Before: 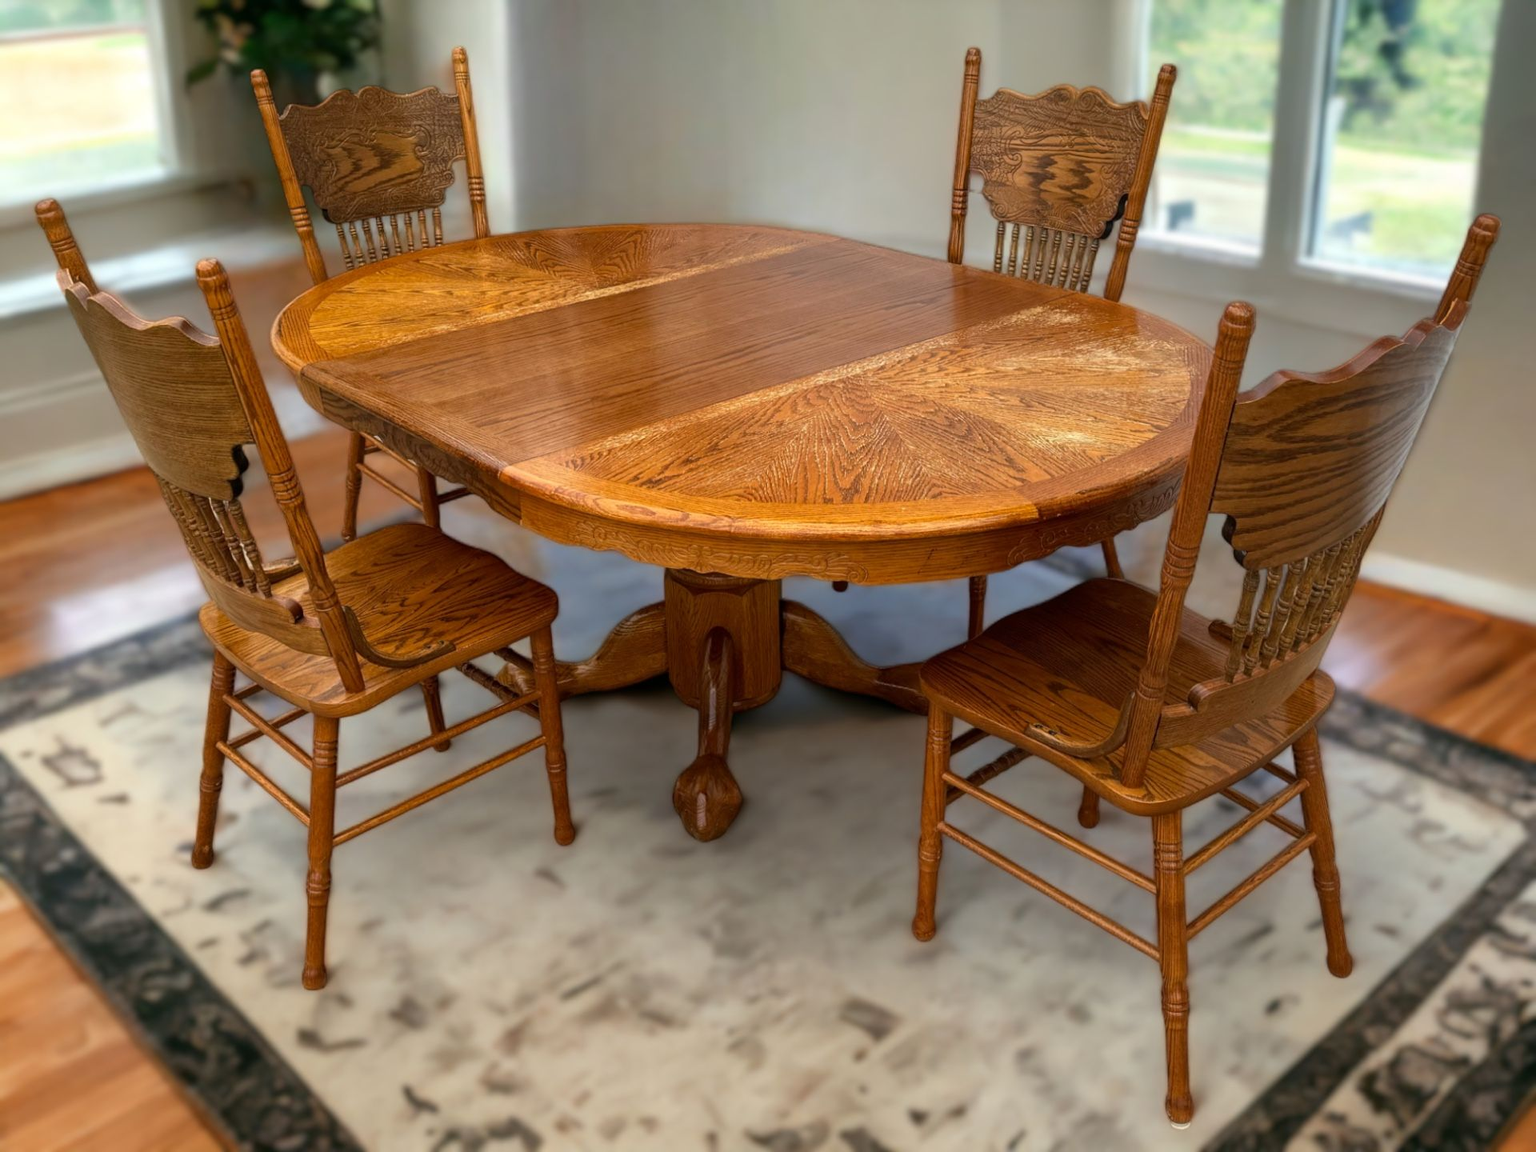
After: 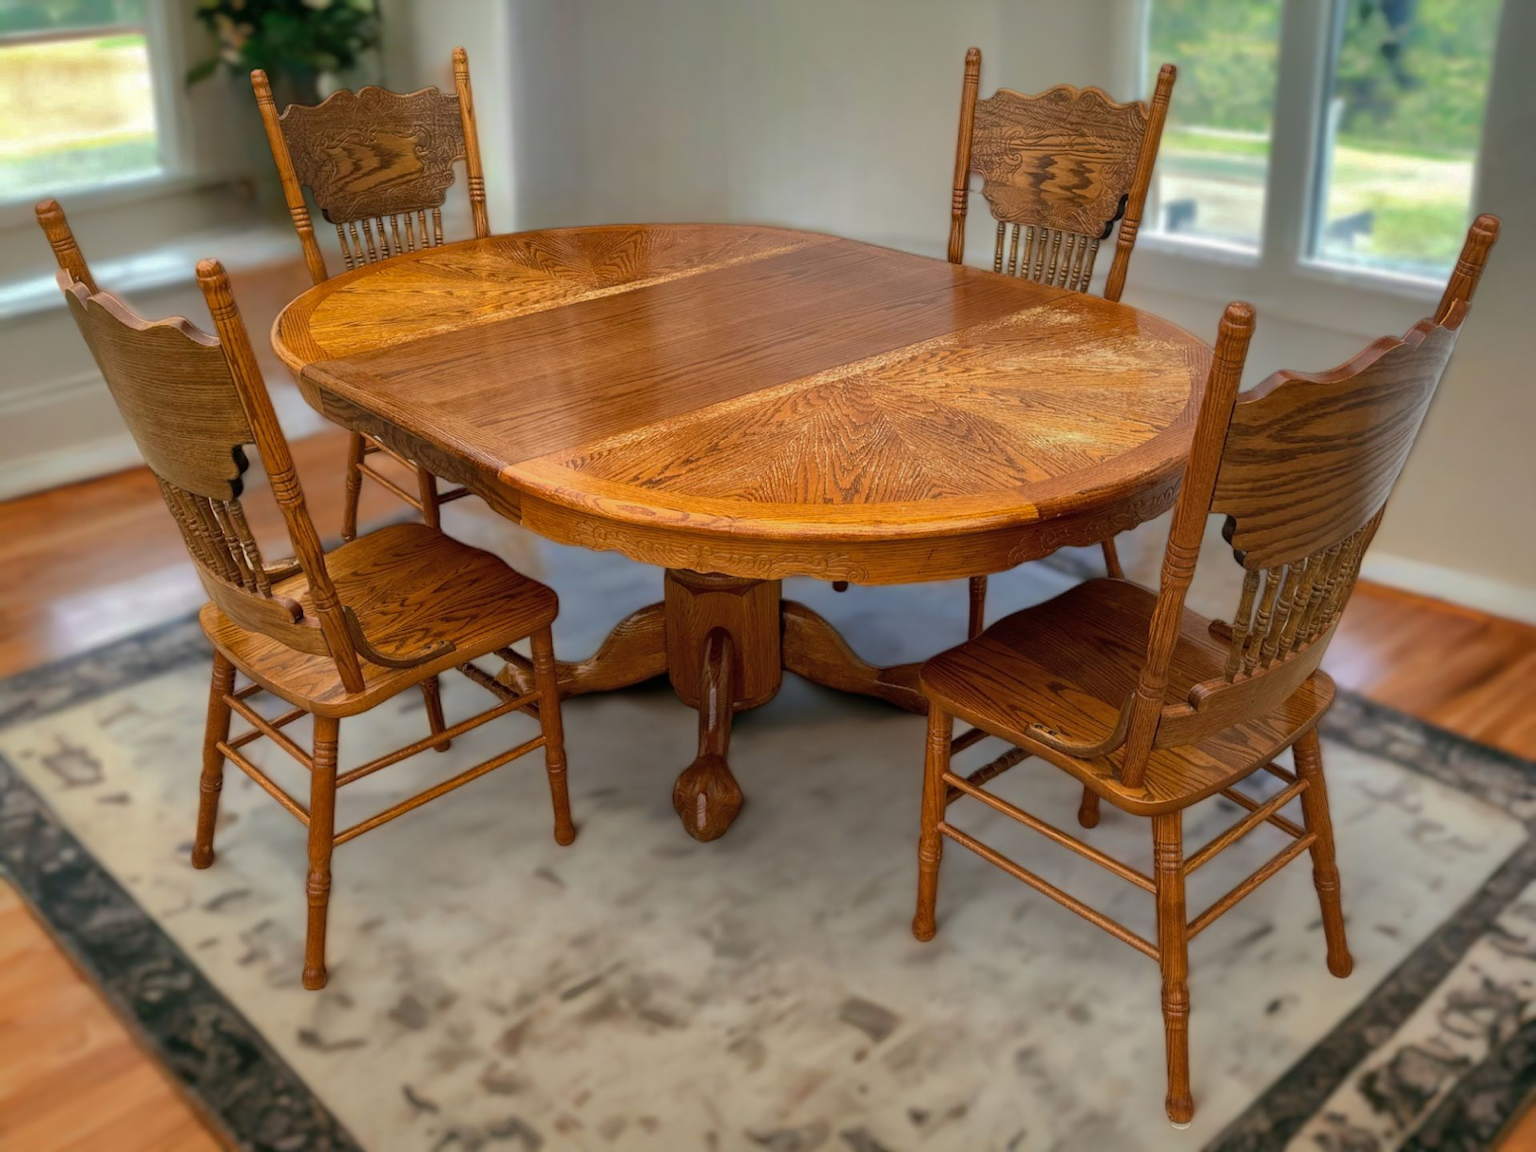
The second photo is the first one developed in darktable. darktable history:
shadows and highlights: shadows 38.88, highlights -74.61
